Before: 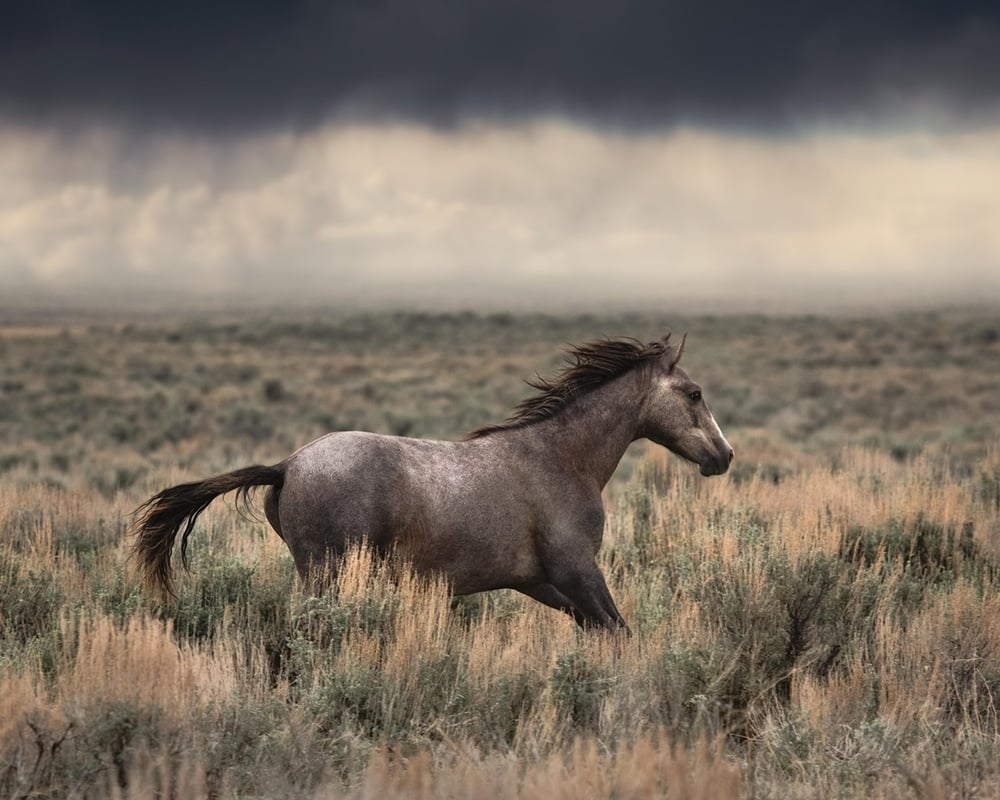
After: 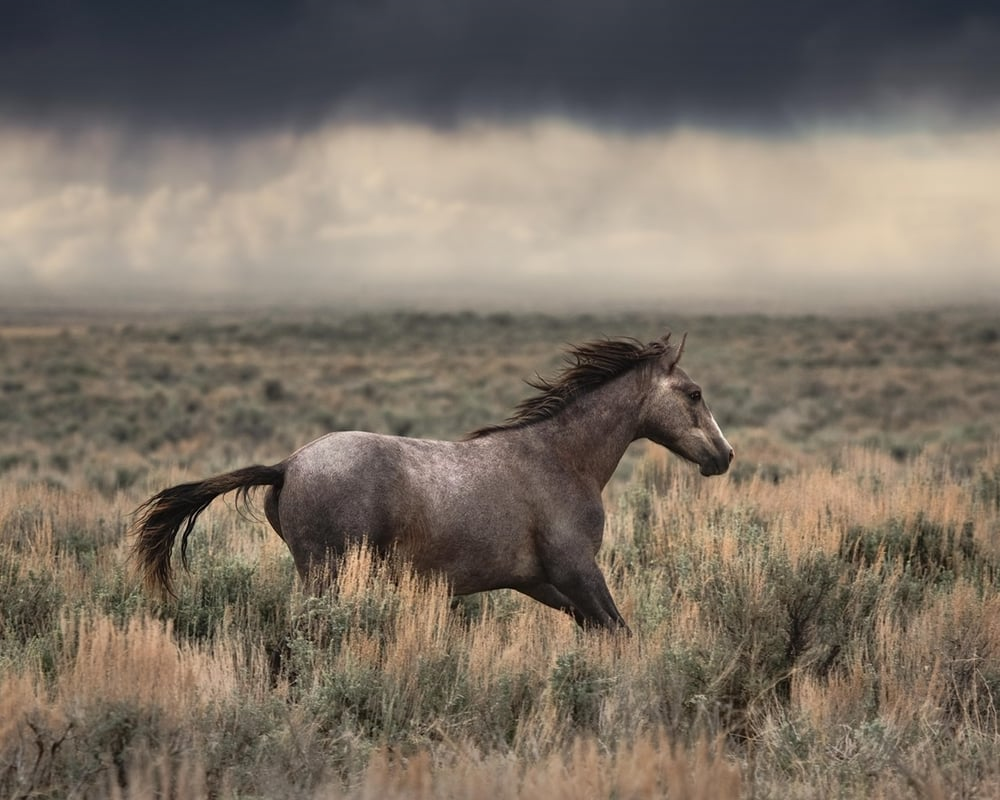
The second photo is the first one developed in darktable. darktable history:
shadows and highlights: shadows 43.77, white point adjustment -1.49, soften with gaussian
